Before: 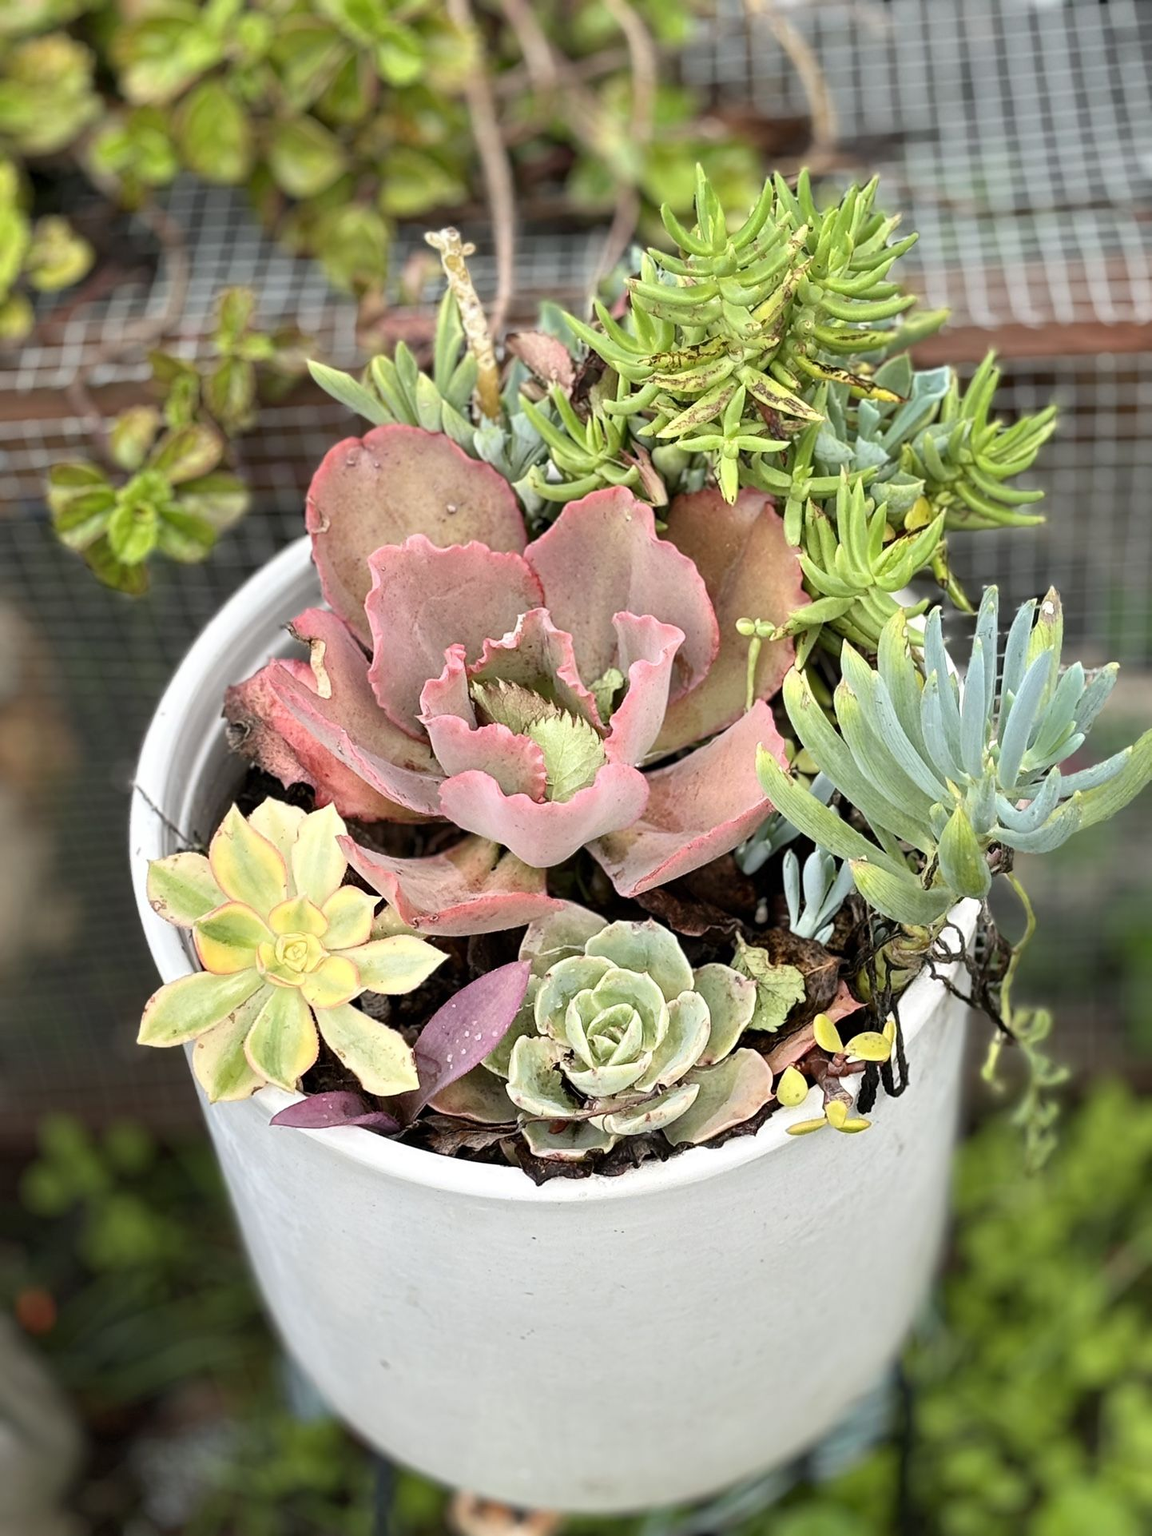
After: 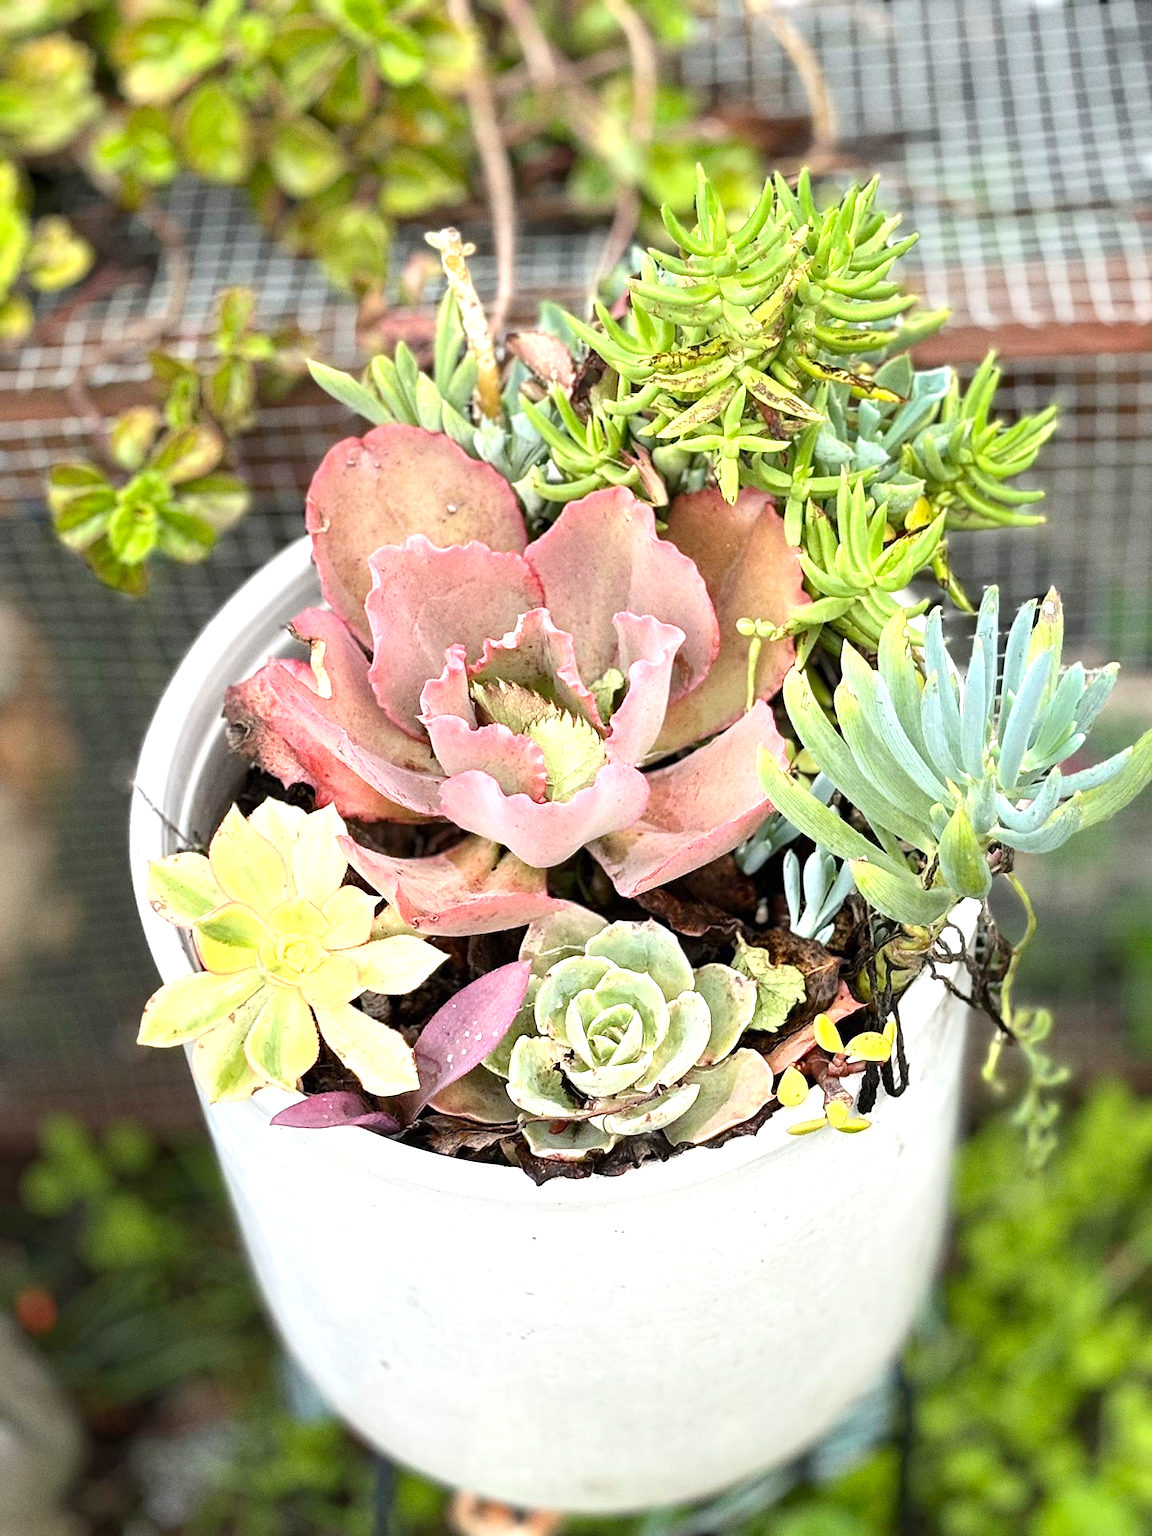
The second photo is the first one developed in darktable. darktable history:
grain: coarseness 0.09 ISO
color correction: highlights a* 0.003, highlights b* -0.283
exposure: exposure 0.657 EV, compensate highlight preservation false
